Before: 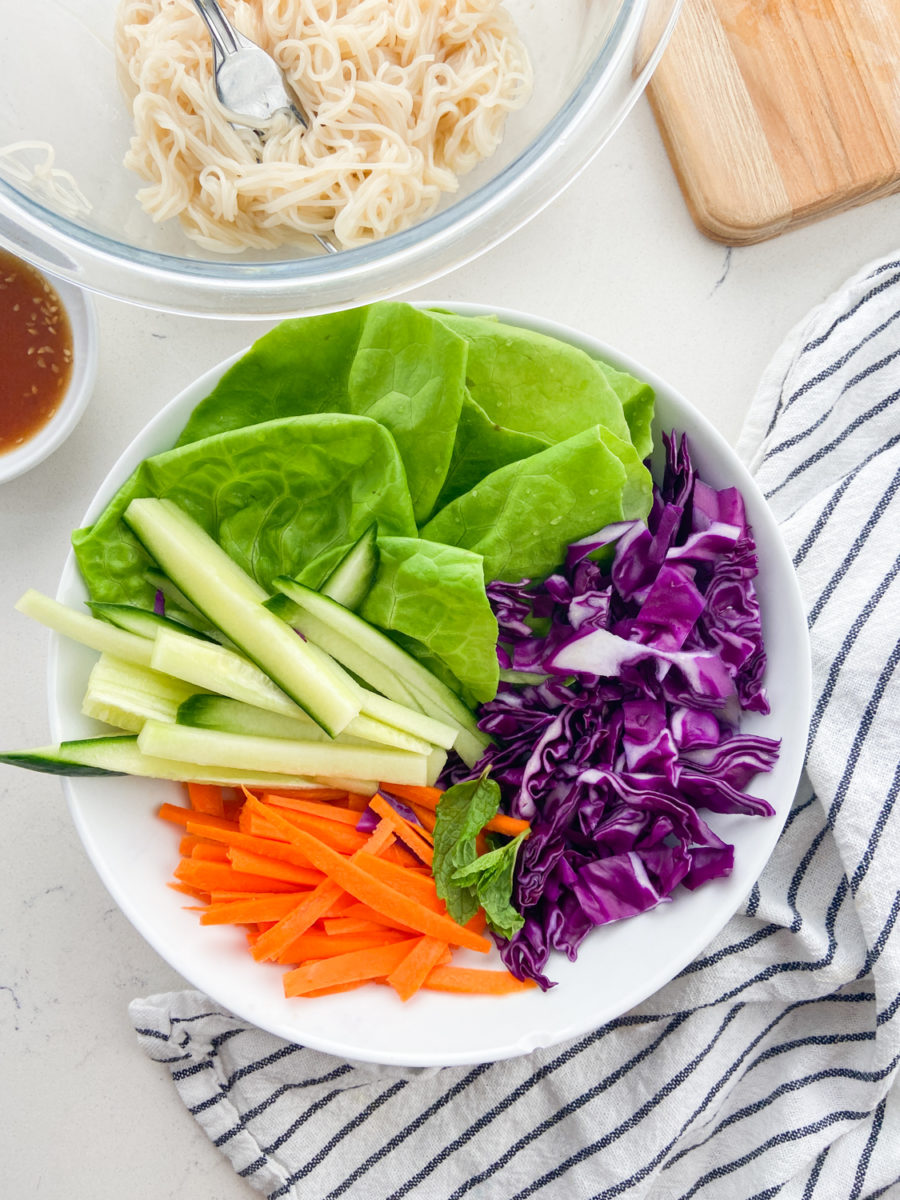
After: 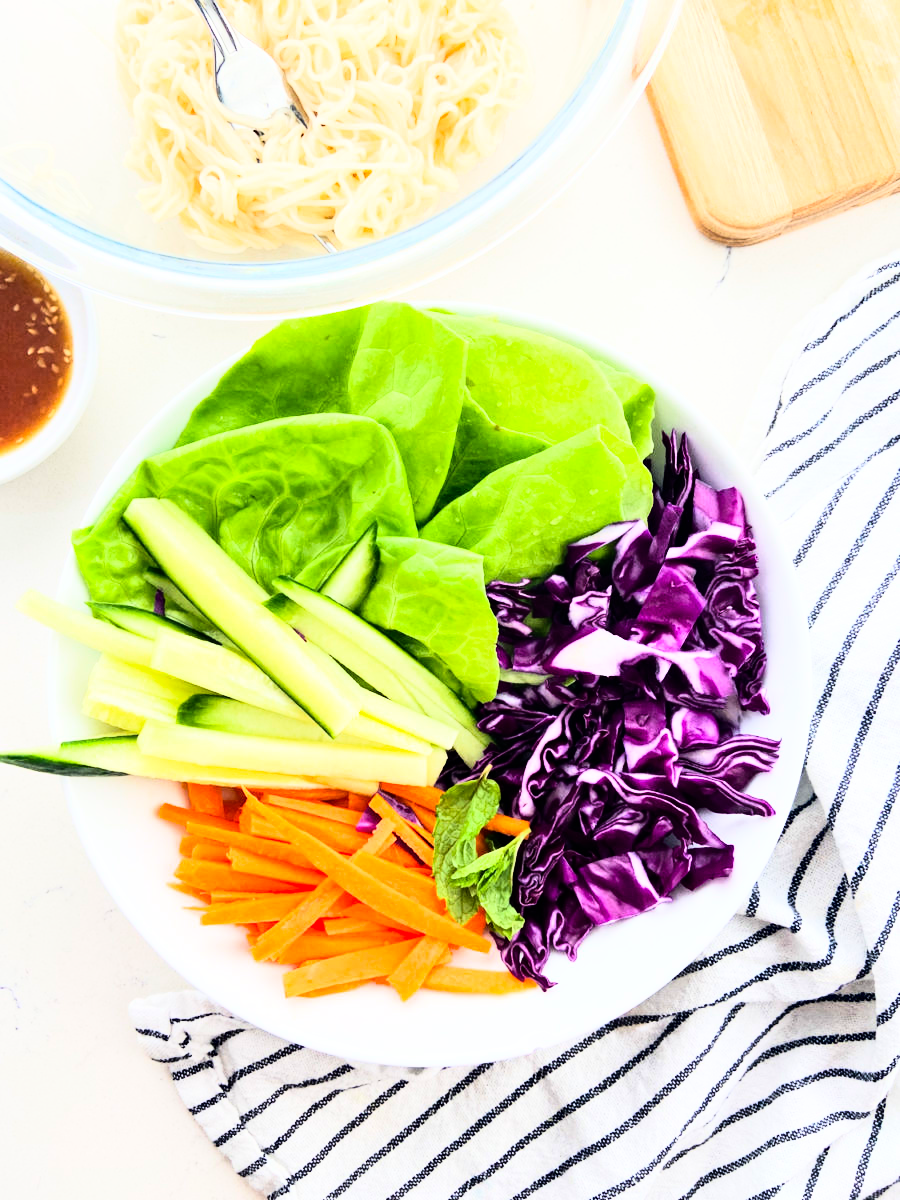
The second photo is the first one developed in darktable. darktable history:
haze removal: compatibility mode true, adaptive false
rgb curve: curves: ch0 [(0, 0) (0.21, 0.15) (0.24, 0.21) (0.5, 0.75) (0.75, 0.96) (0.89, 0.99) (1, 1)]; ch1 [(0, 0.02) (0.21, 0.13) (0.25, 0.2) (0.5, 0.67) (0.75, 0.9) (0.89, 0.97) (1, 1)]; ch2 [(0, 0.02) (0.21, 0.13) (0.25, 0.2) (0.5, 0.67) (0.75, 0.9) (0.89, 0.97) (1, 1)], compensate middle gray true
